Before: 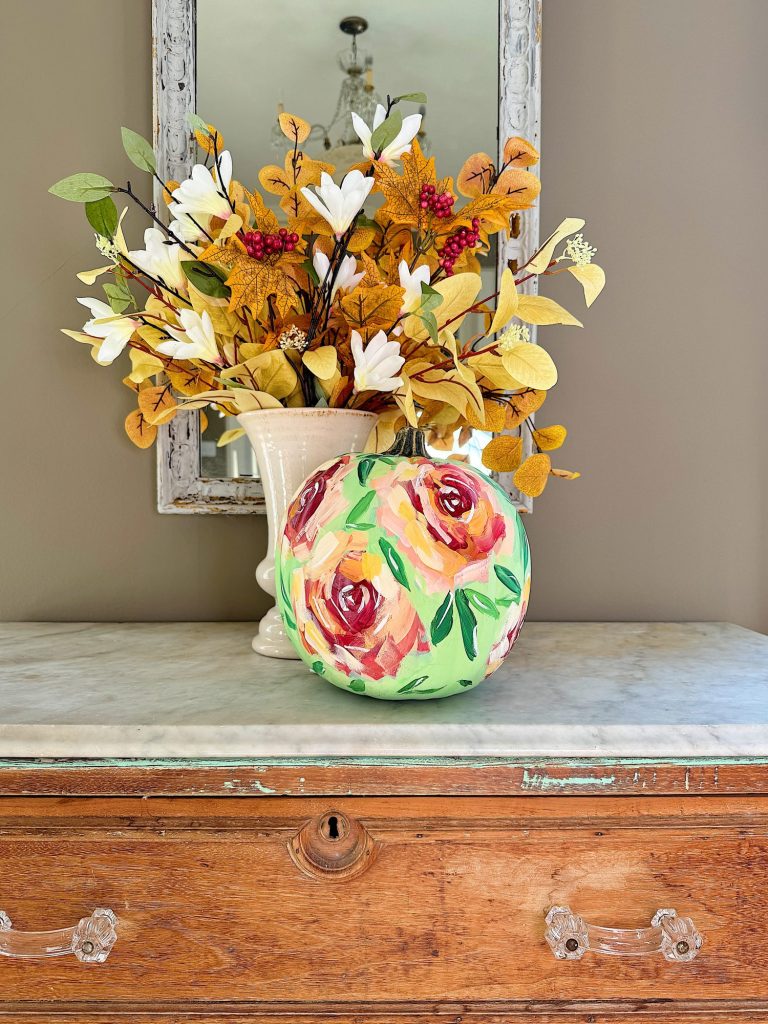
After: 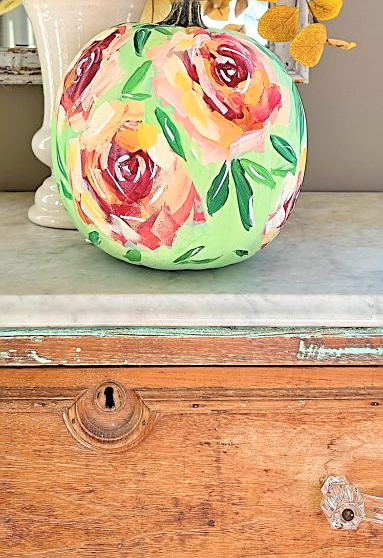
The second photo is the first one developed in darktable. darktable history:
contrast brightness saturation: brightness 0.137
crop: left 29.266%, top 42.012%, right 20.8%, bottom 3.479%
sharpen: on, module defaults
